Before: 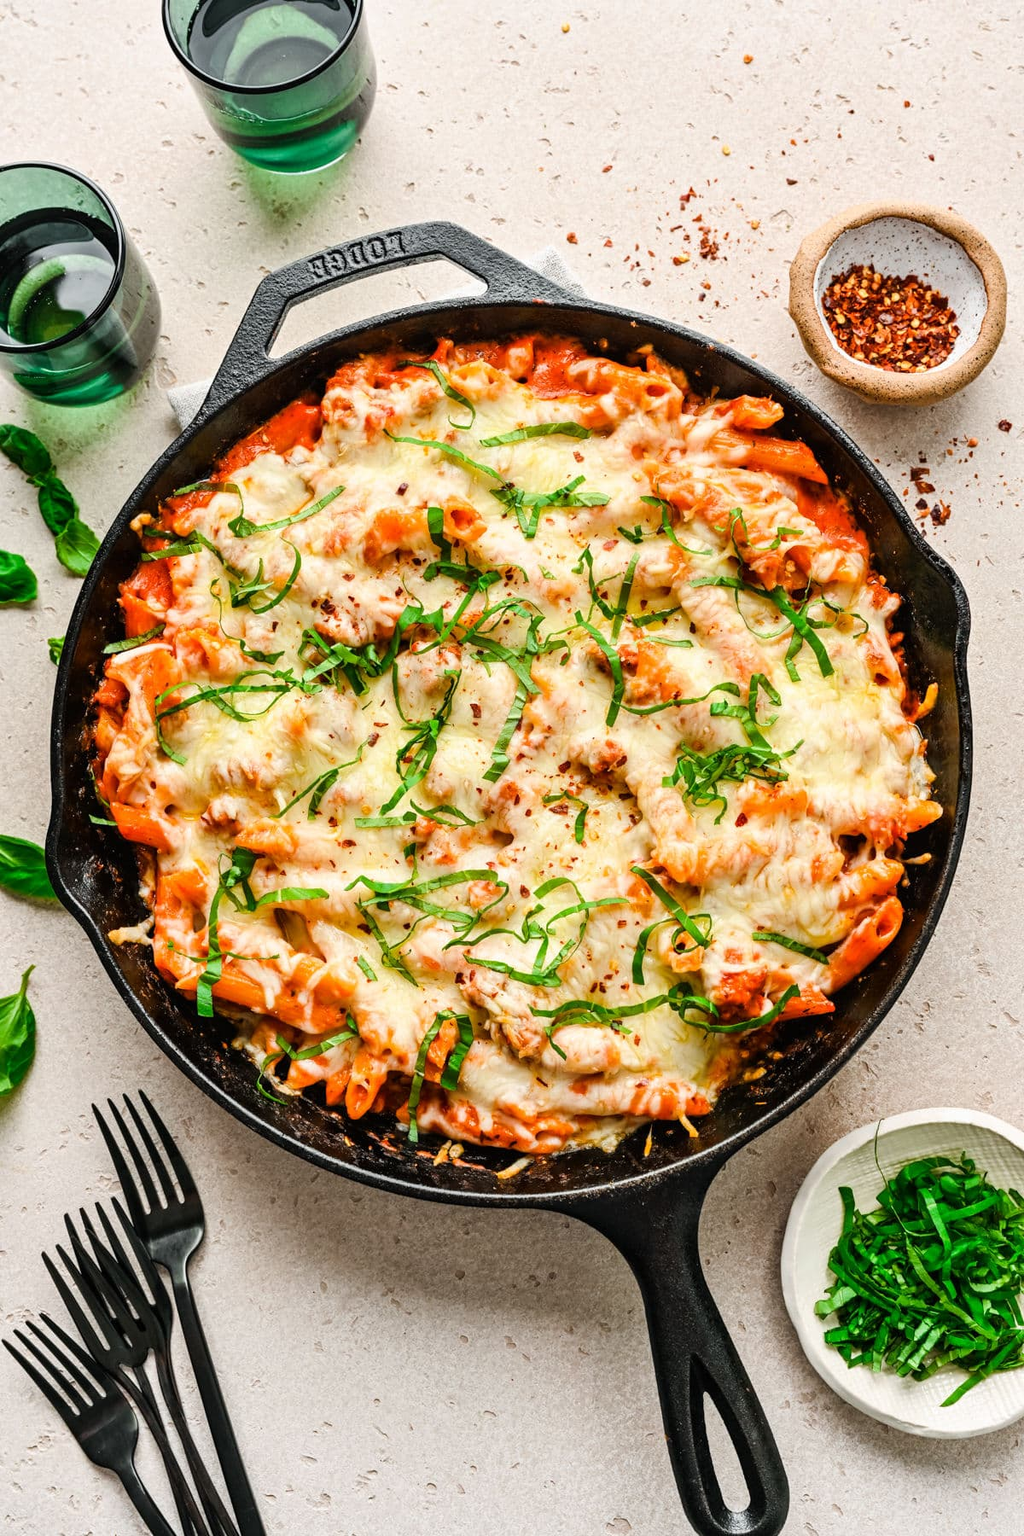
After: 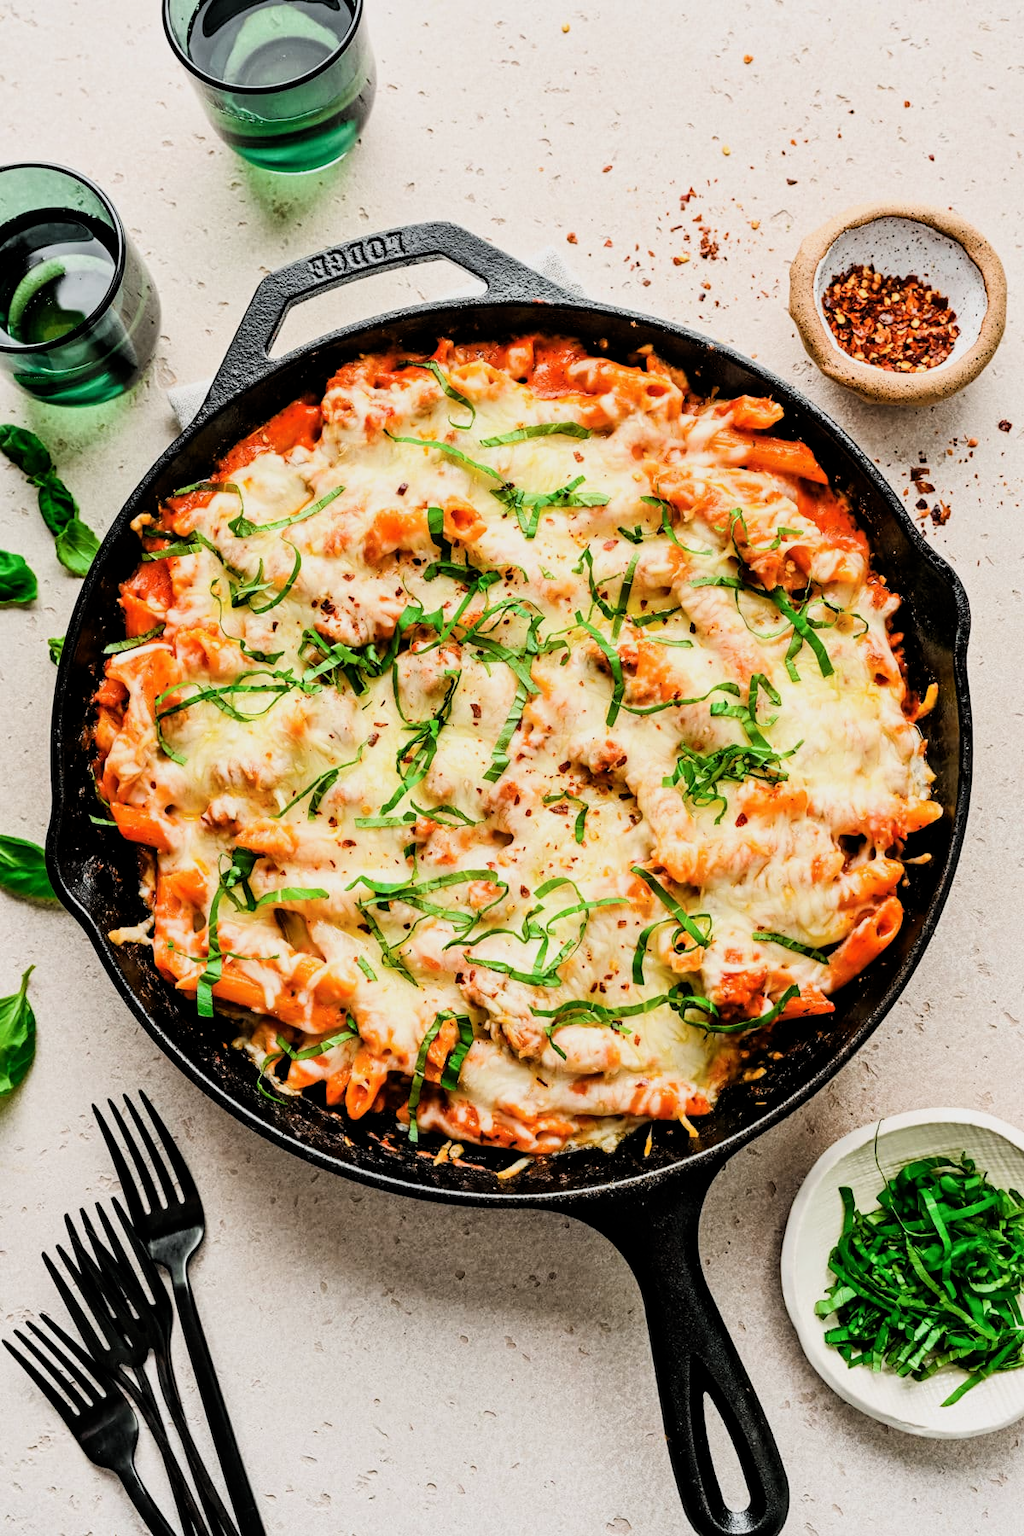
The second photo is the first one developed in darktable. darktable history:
filmic rgb: middle gray luminance 12.9%, black relative exposure -10.19 EV, white relative exposure 3.46 EV, threshold 5.98 EV, target black luminance 0%, hardness 5.72, latitude 45.25%, contrast 1.23, highlights saturation mix 4.35%, shadows ↔ highlights balance 27.65%, contrast in shadows safe, enable highlight reconstruction true
